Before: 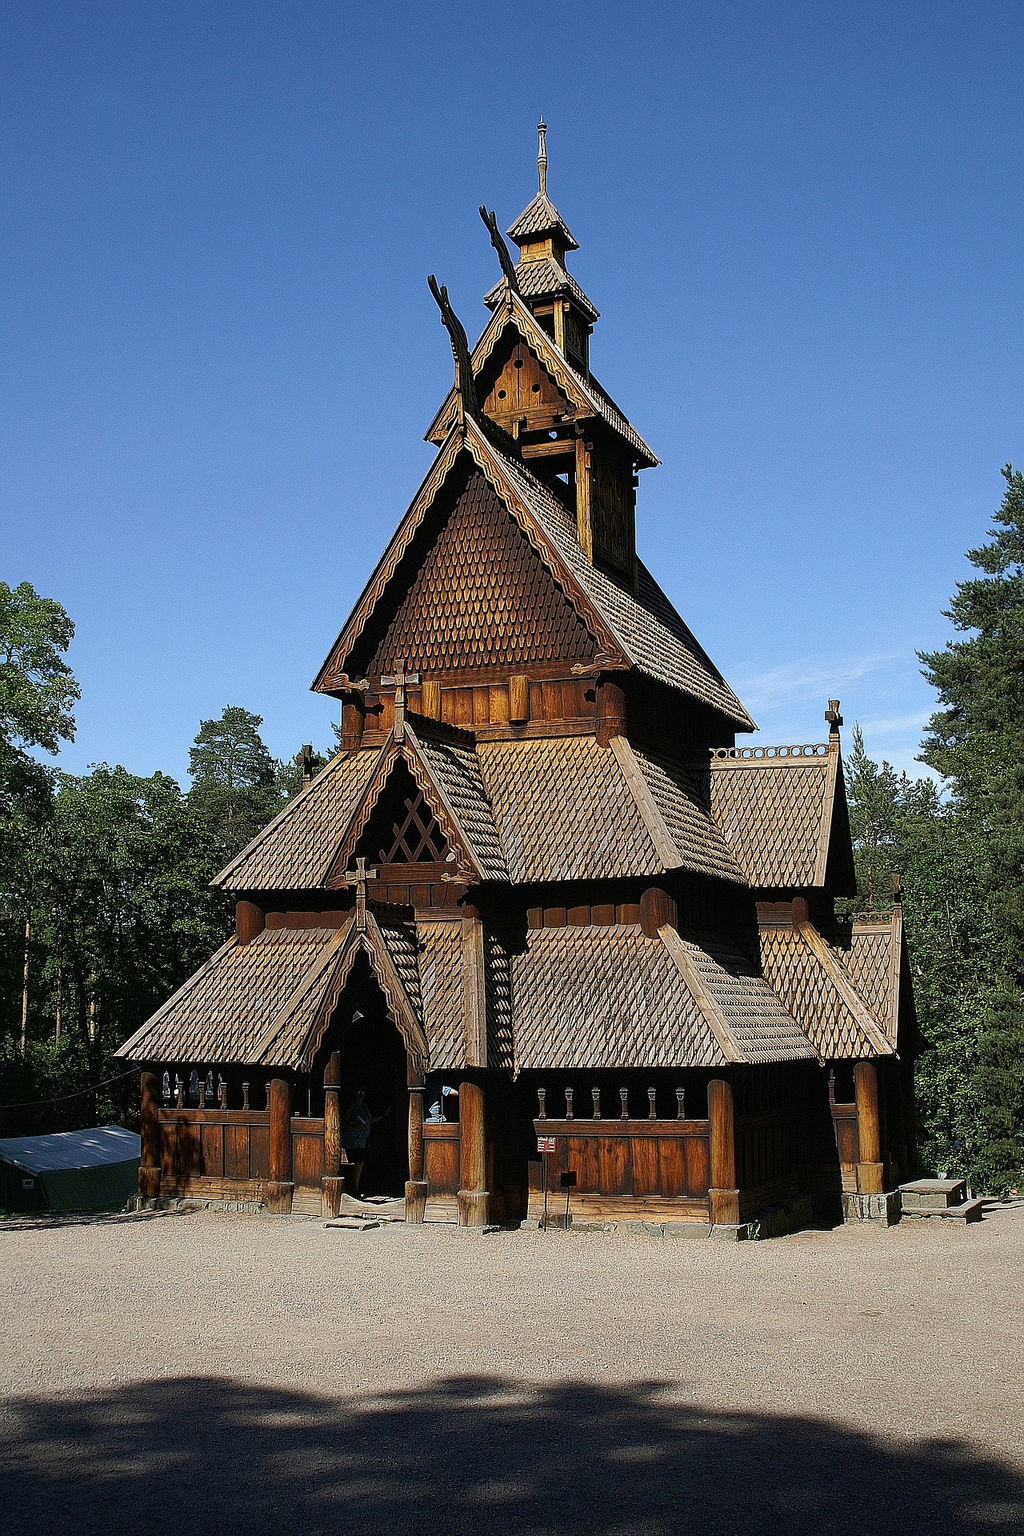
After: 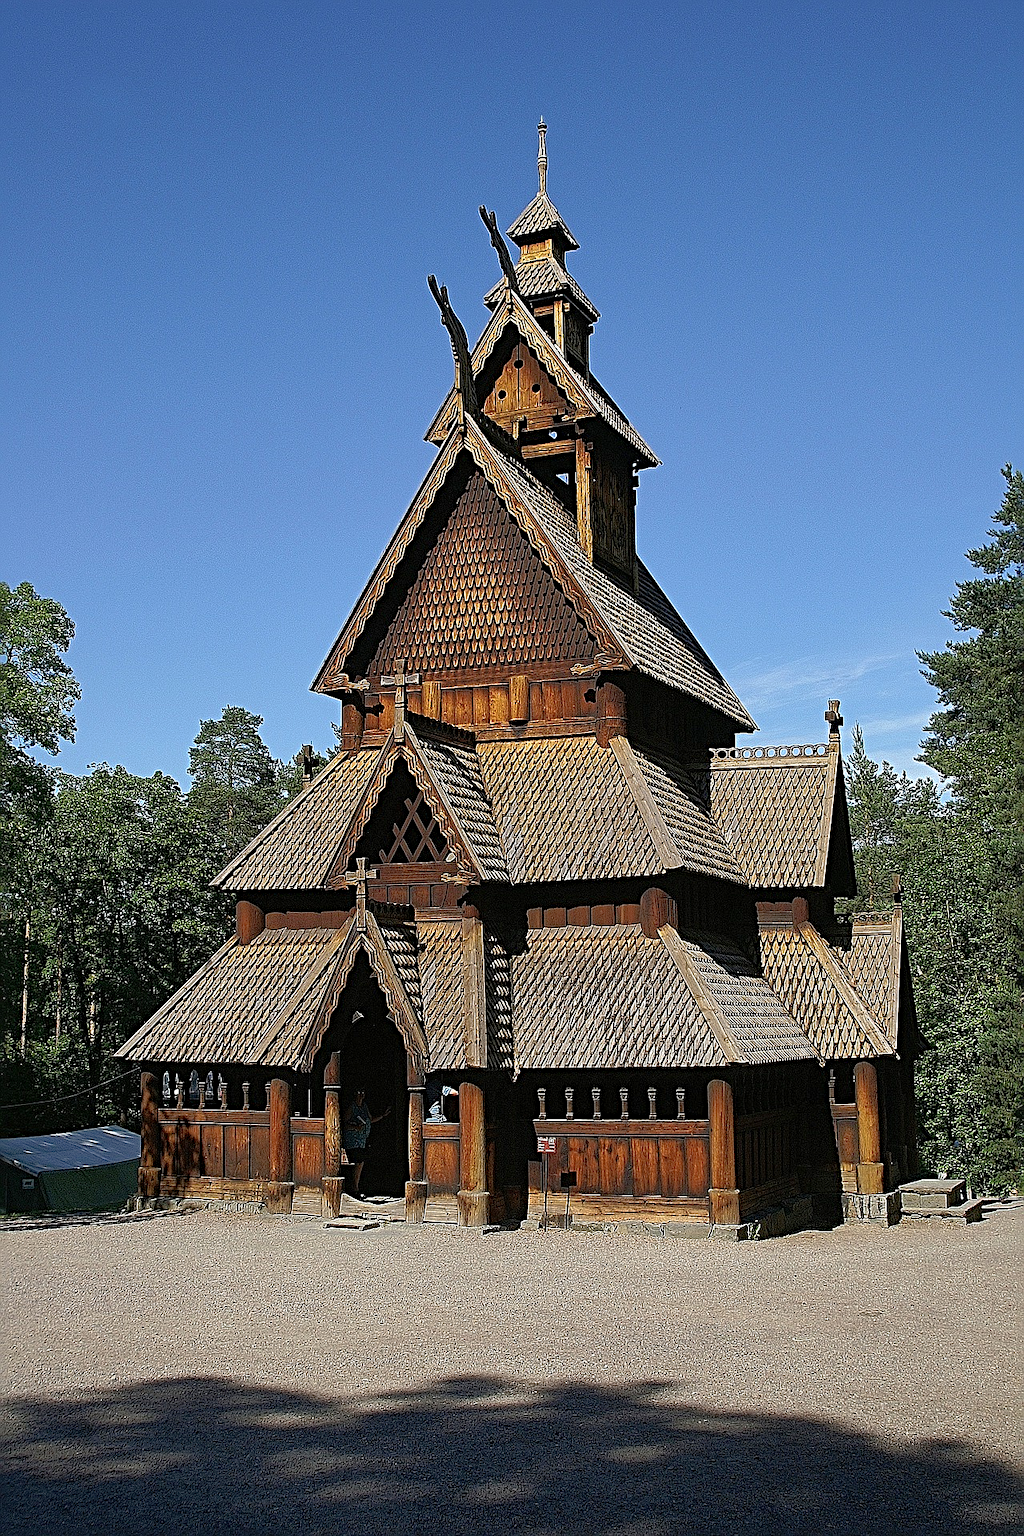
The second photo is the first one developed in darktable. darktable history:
shadows and highlights: on, module defaults
sharpen: radius 4
